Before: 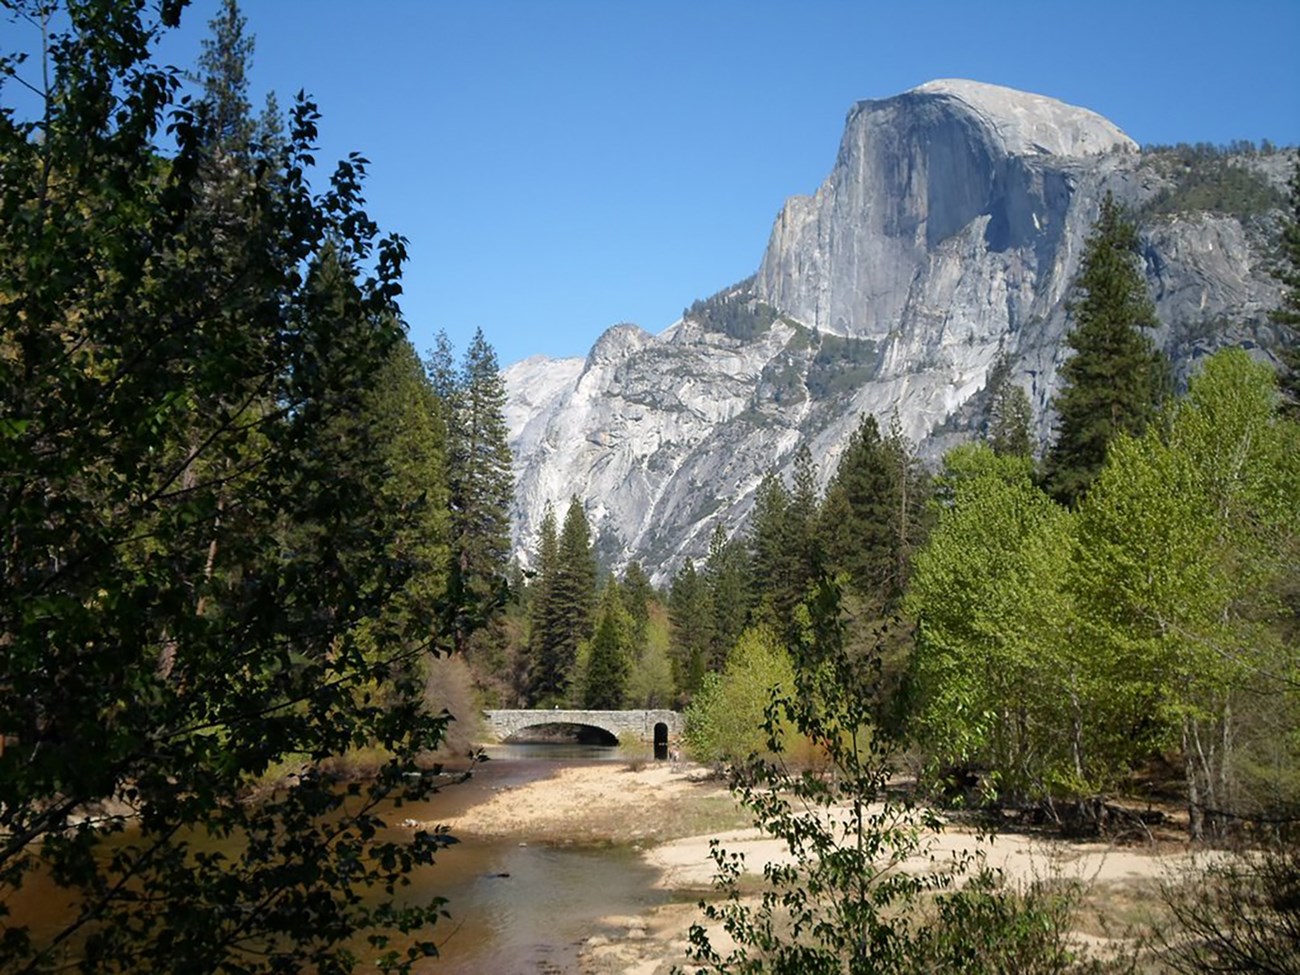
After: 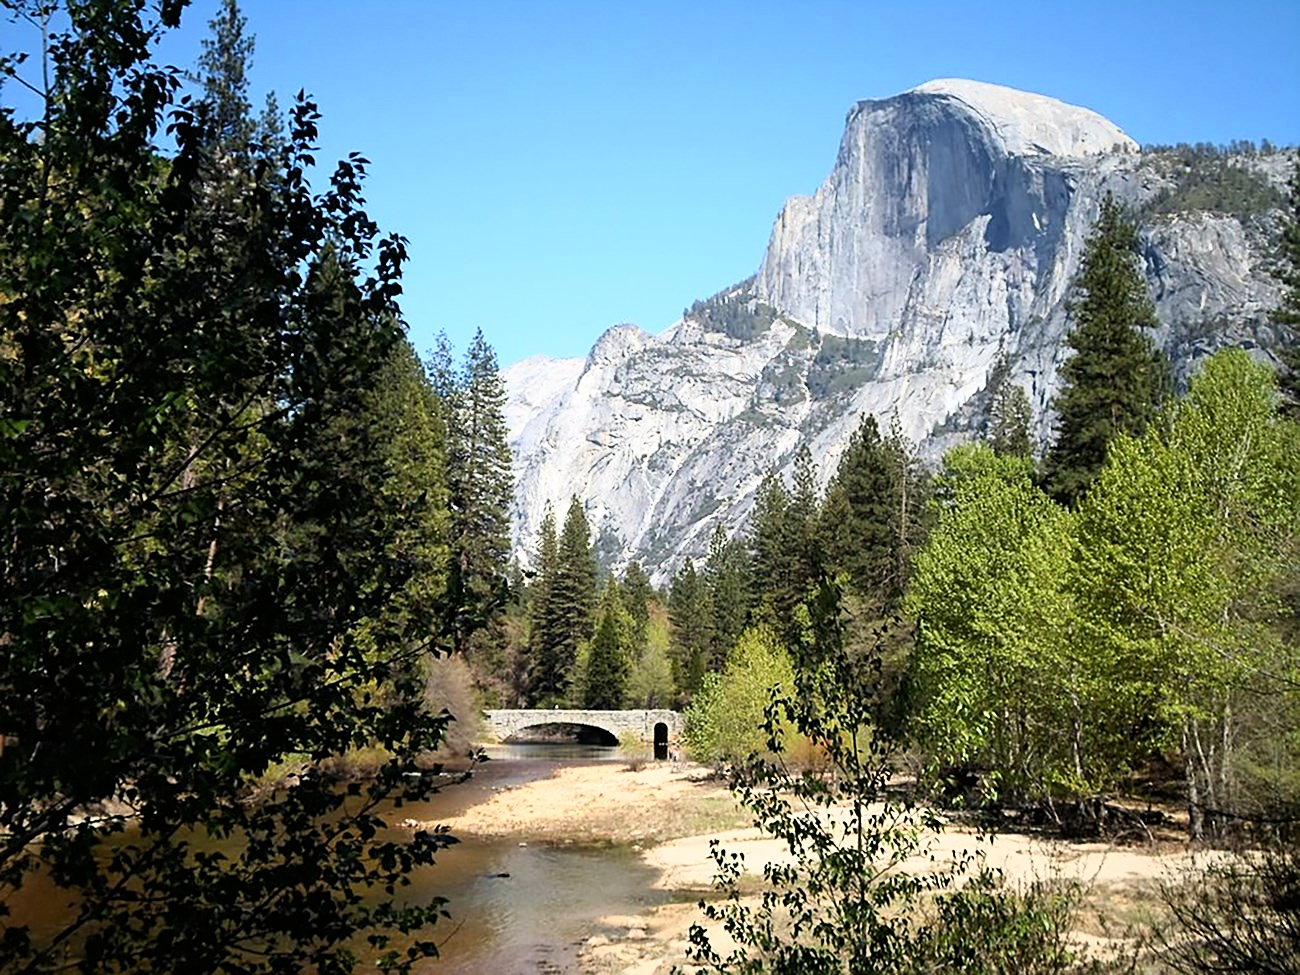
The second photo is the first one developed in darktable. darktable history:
base curve: curves: ch0 [(0, 0) (0.005, 0.002) (0.193, 0.295) (0.399, 0.664) (0.75, 0.928) (1, 1)]
sharpen: on, module defaults
